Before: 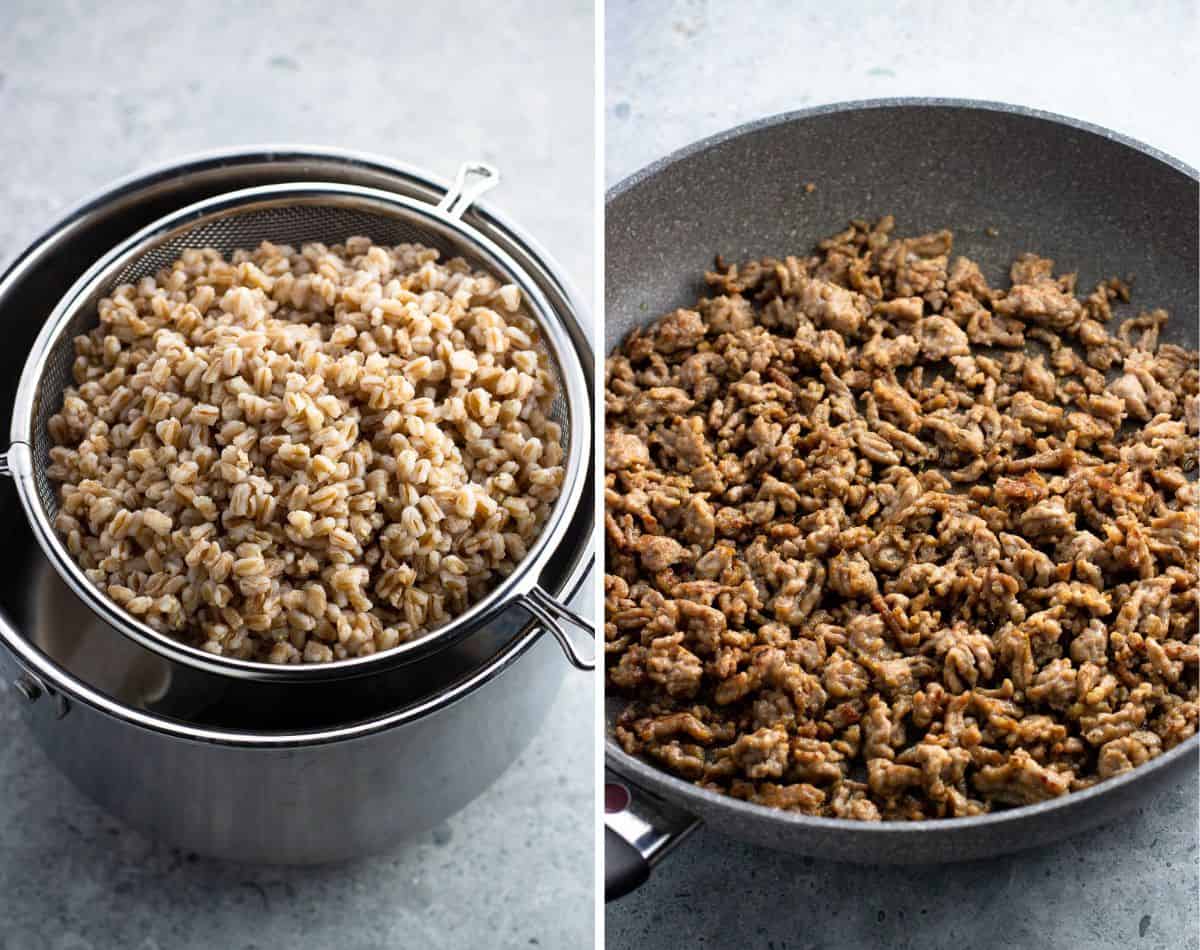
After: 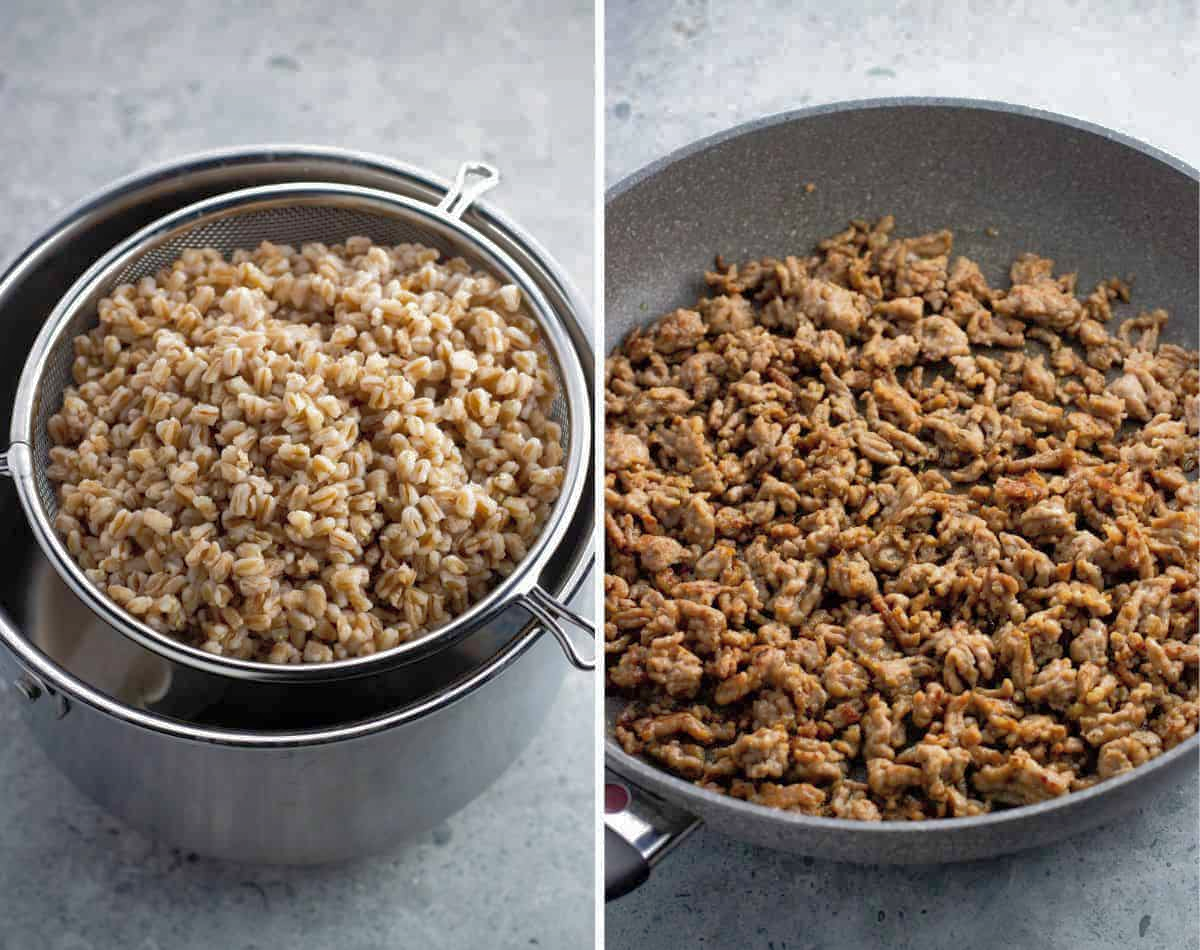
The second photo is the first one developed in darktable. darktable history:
shadows and highlights: shadows 59.11, highlights -59.71, highlights color adjustment 0.723%
